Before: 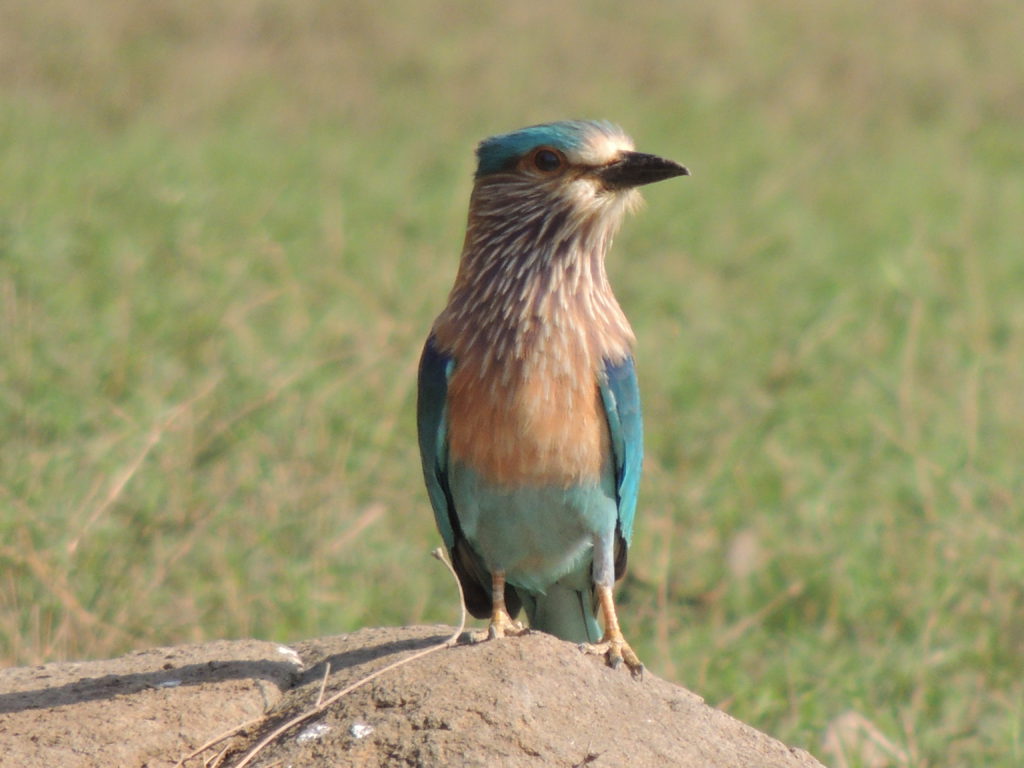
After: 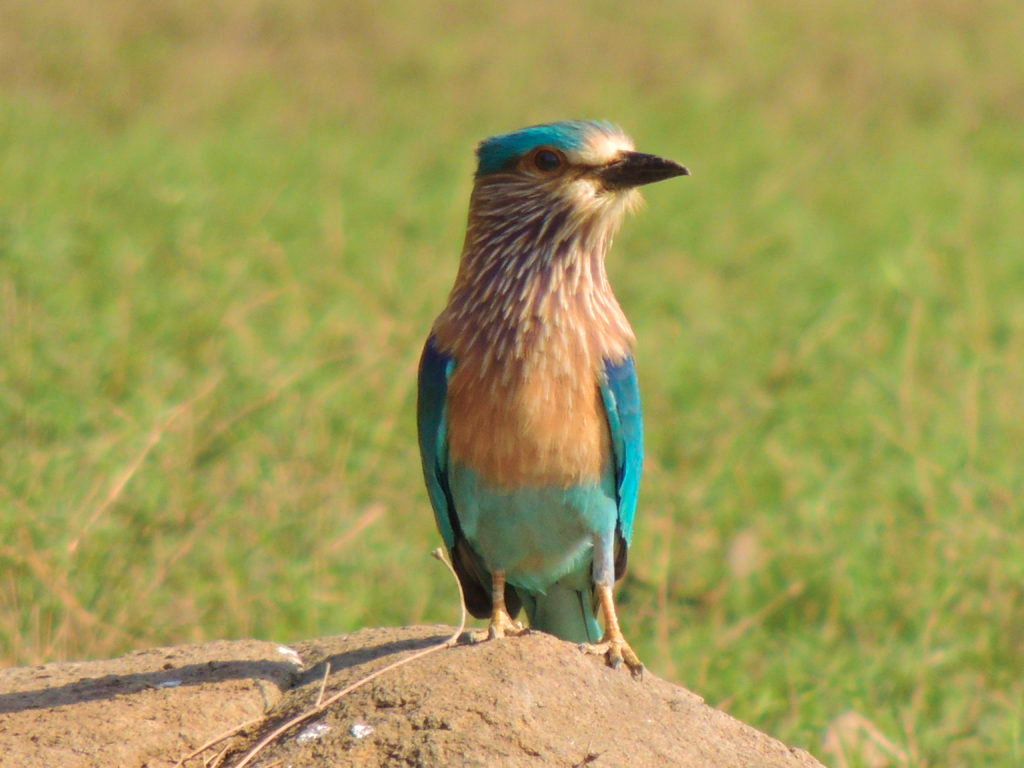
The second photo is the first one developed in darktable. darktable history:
velvia: strength 66.49%, mid-tones bias 0.978
